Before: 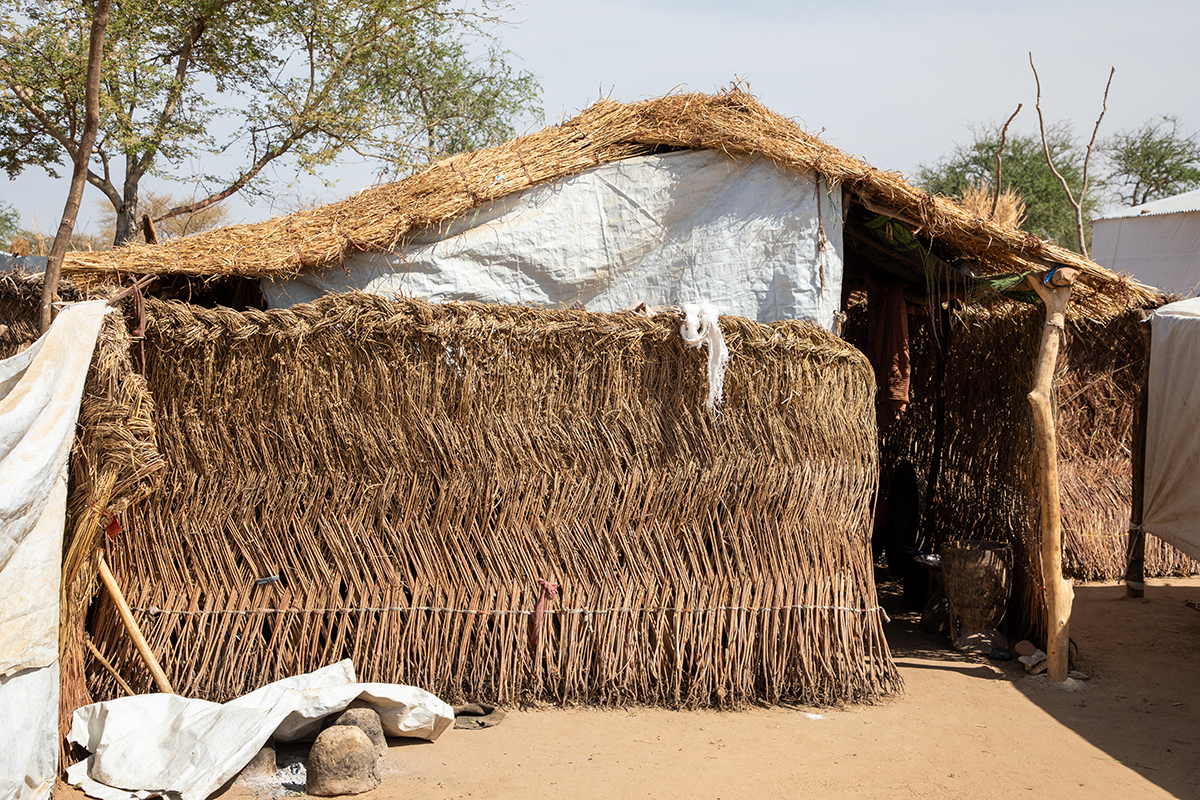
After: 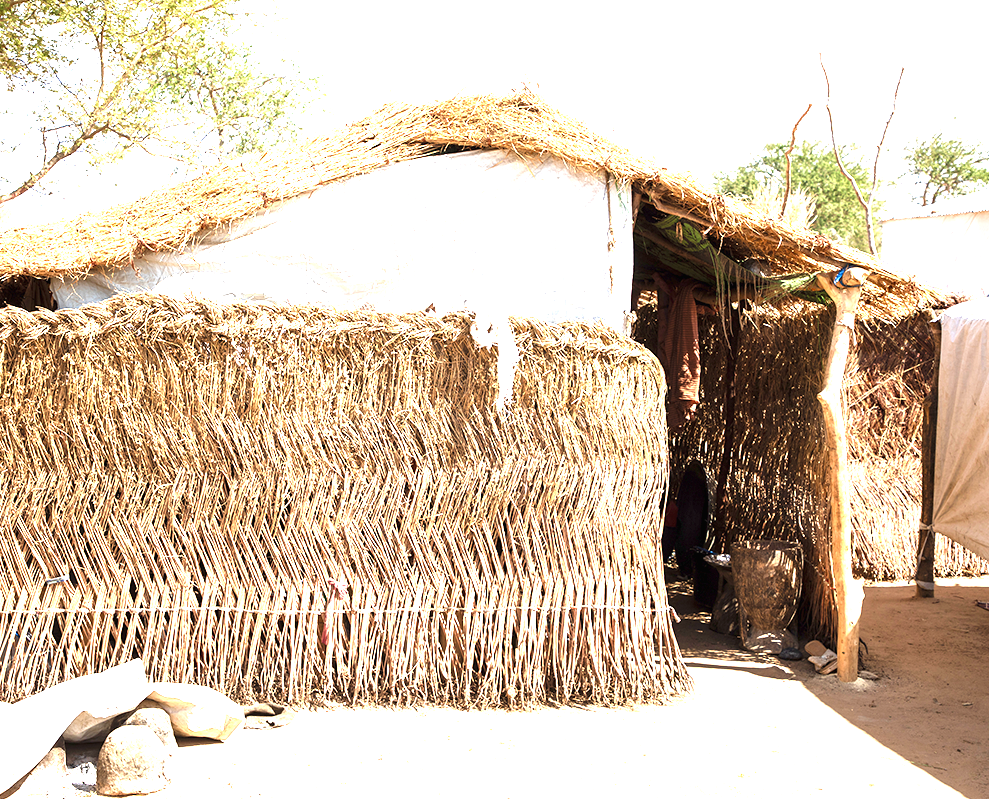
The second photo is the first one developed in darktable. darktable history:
crop: left 17.582%, bottom 0.031%
white balance: emerald 1
velvia: on, module defaults
exposure: black level correction 0, exposure 2.327 EV, compensate exposure bias true, compensate highlight preservation false
